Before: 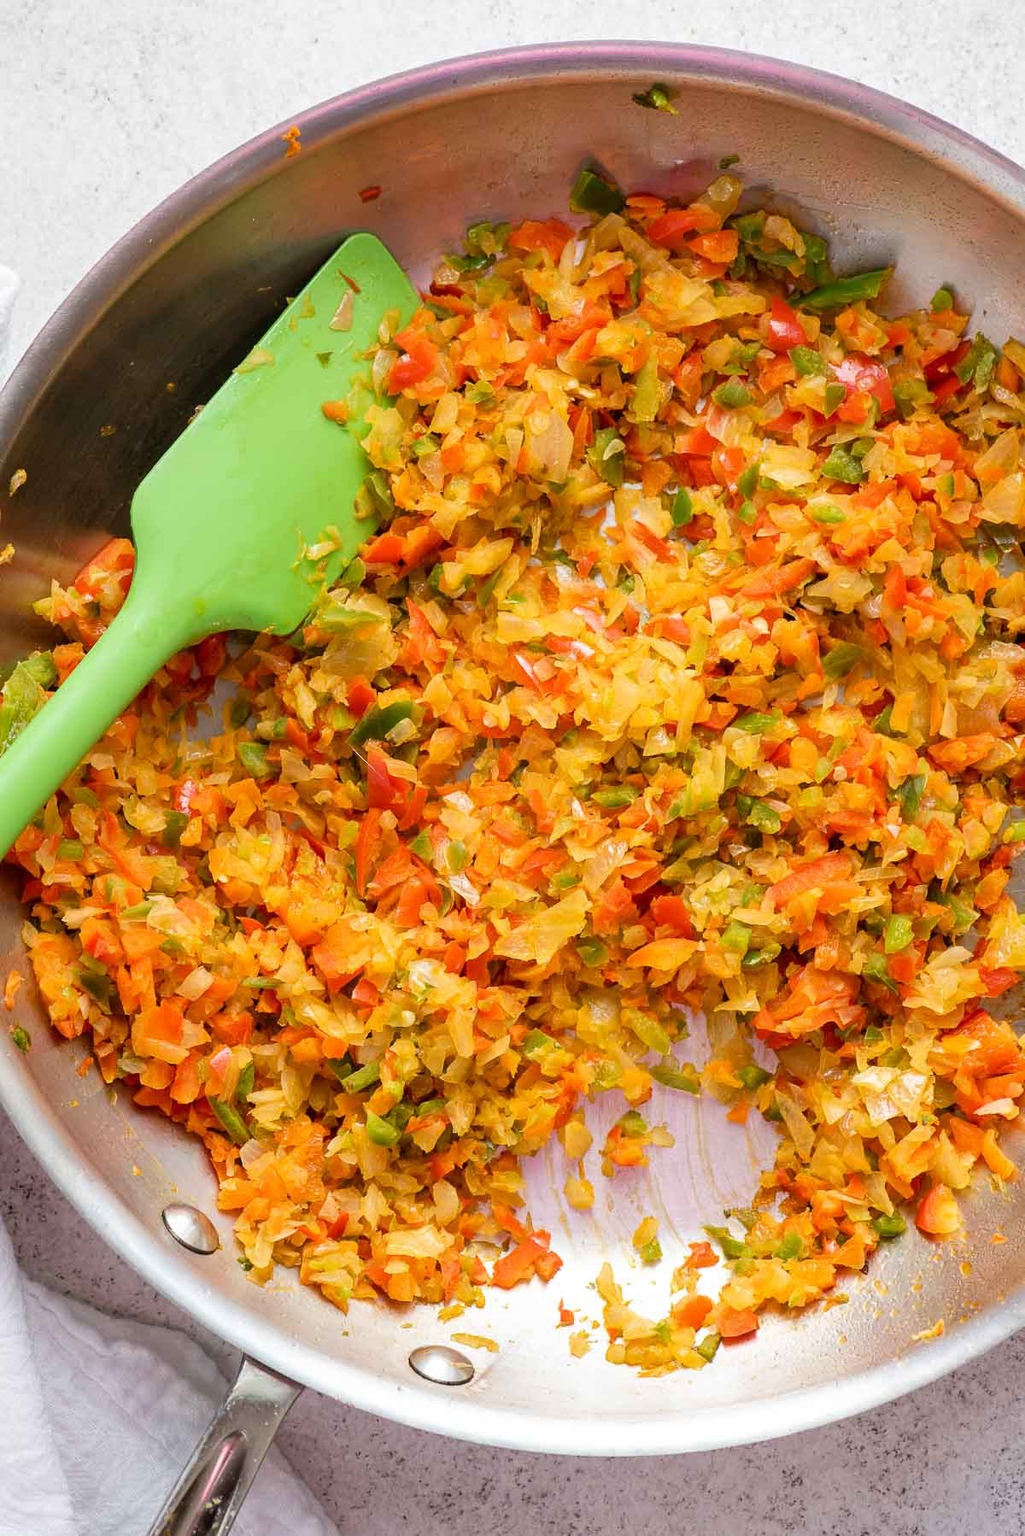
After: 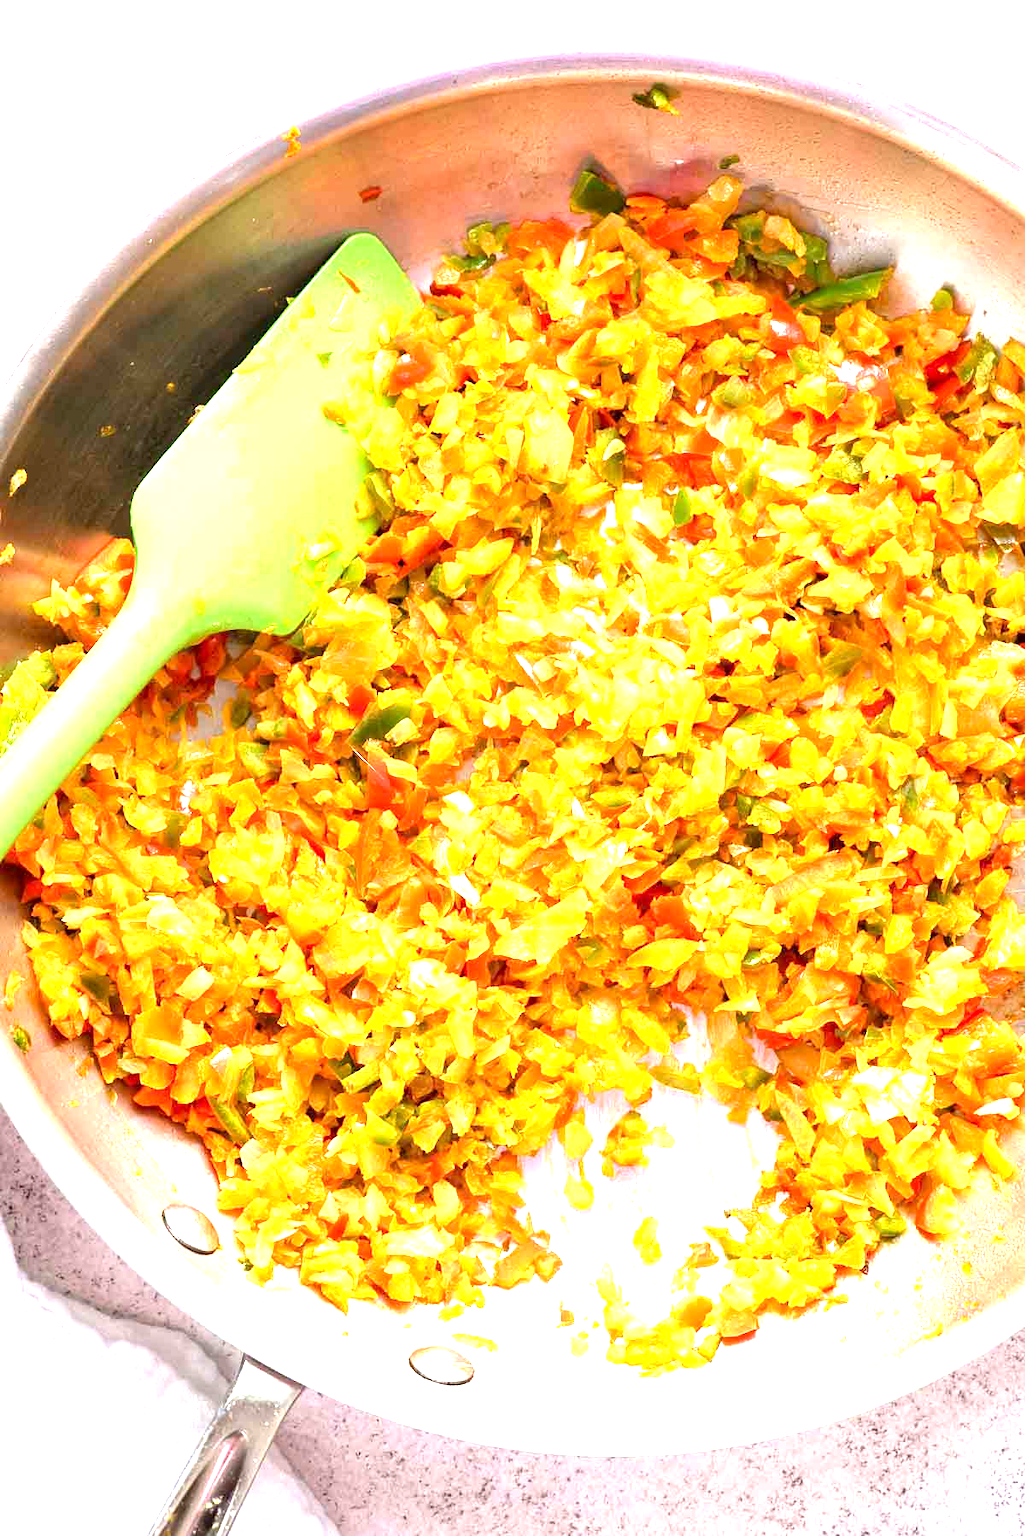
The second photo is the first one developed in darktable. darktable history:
exposure: black level correction 0.001, exposure 1.724 EV, compensate exposure bias true, compensate highlight preservation false
